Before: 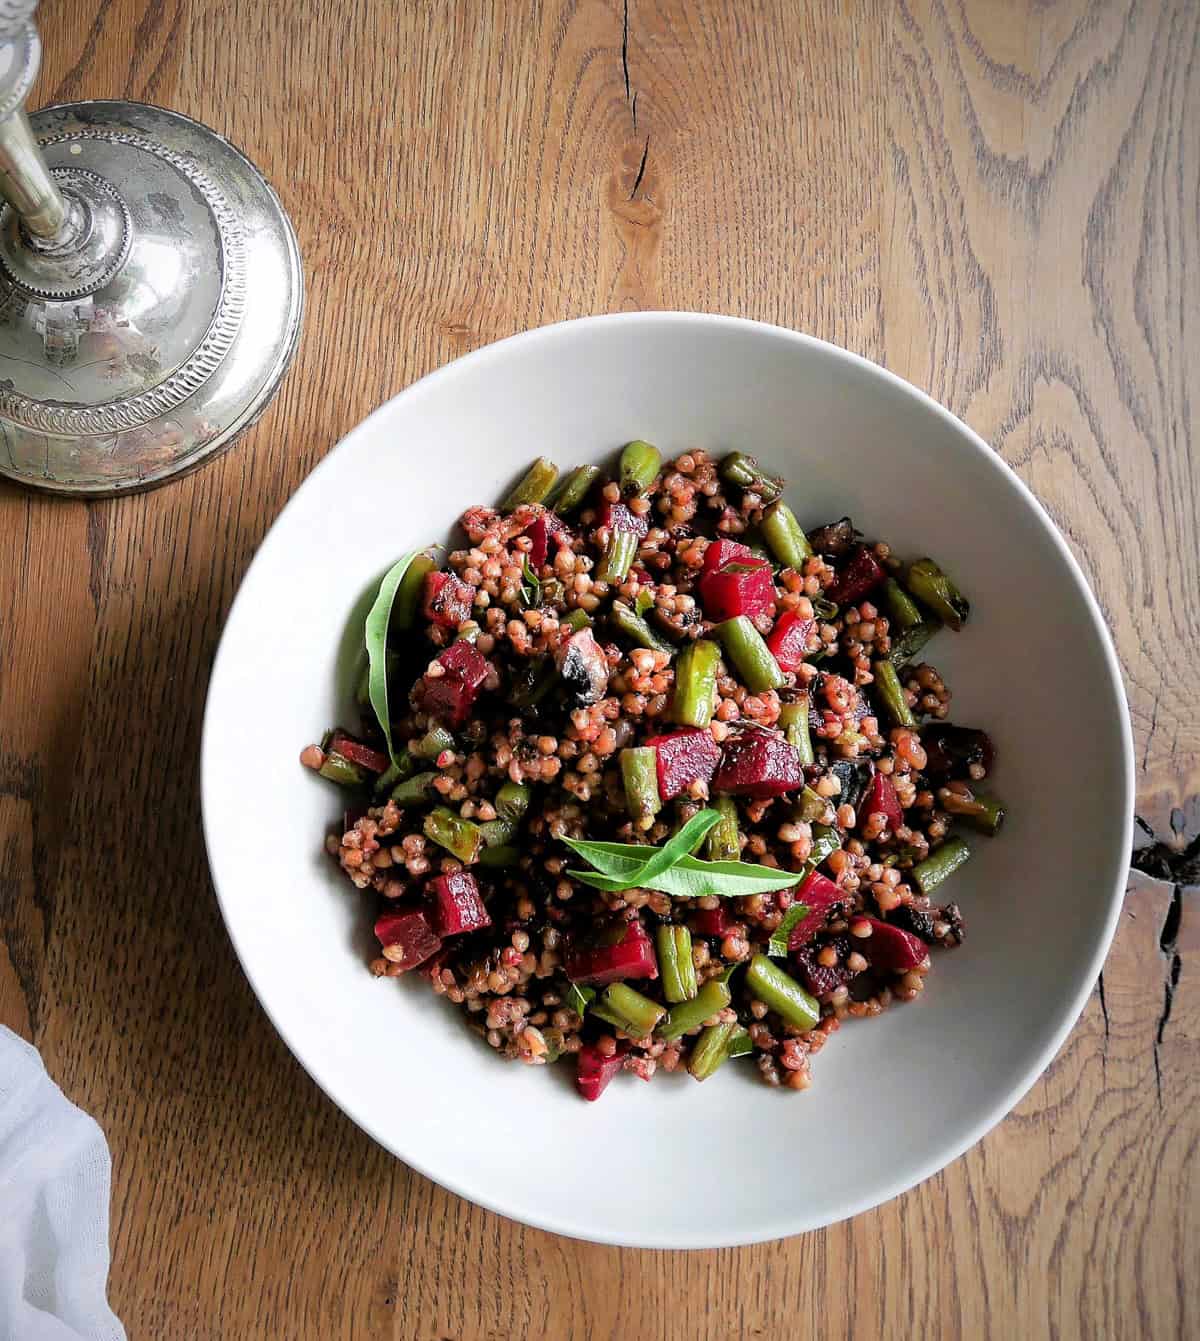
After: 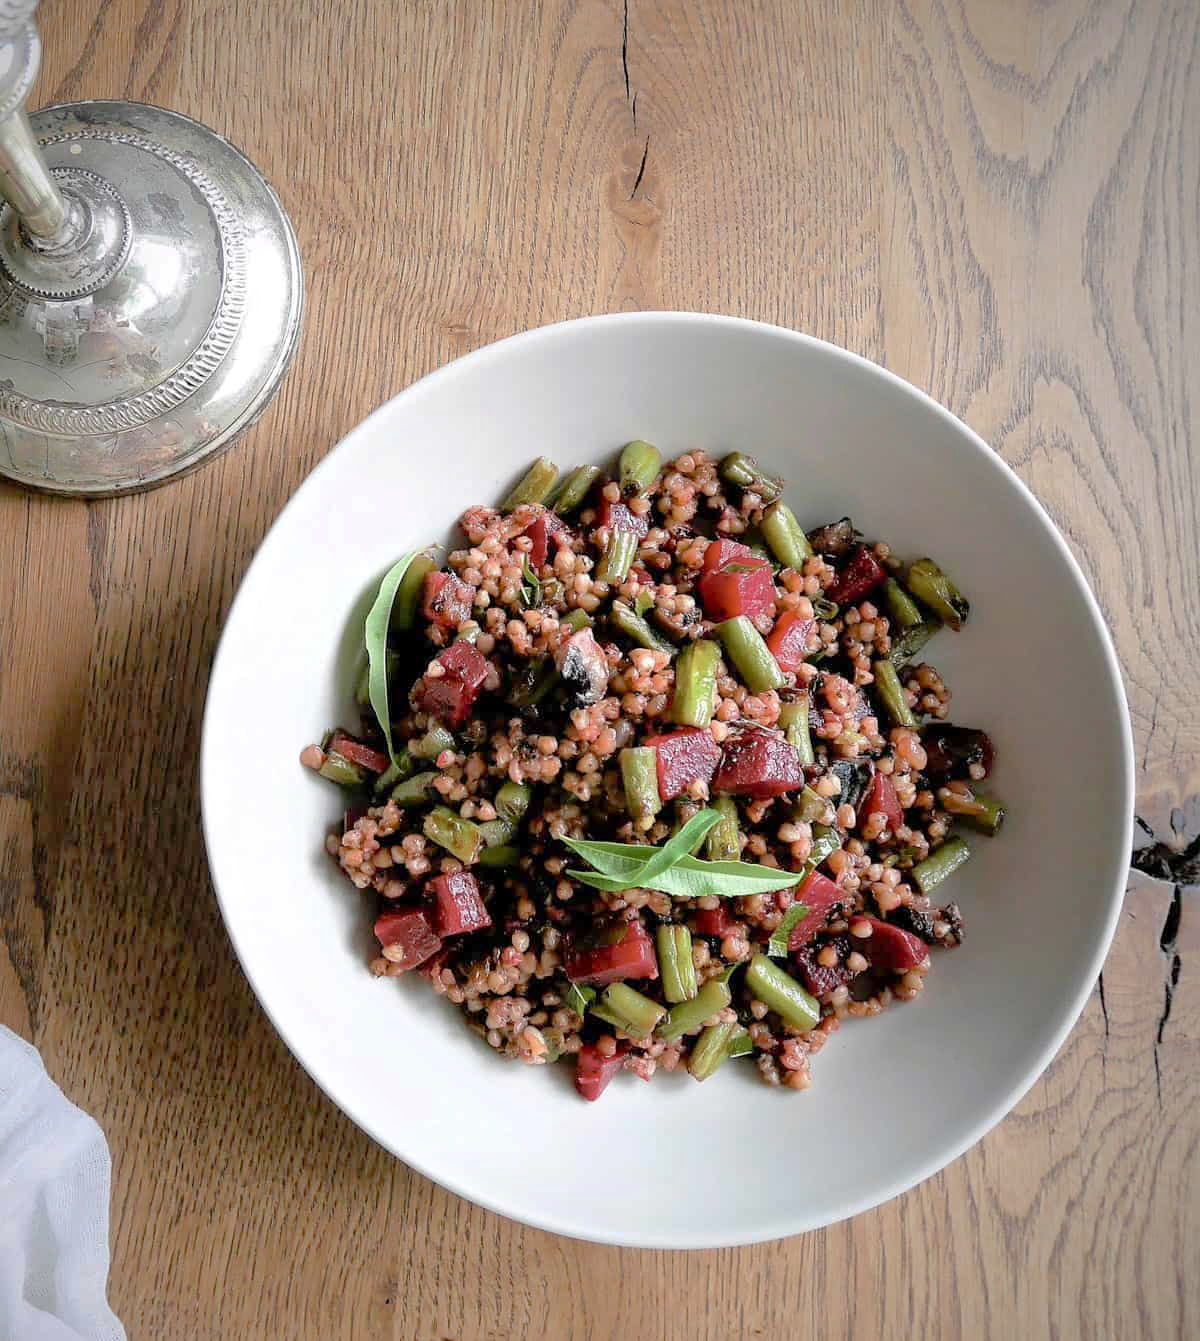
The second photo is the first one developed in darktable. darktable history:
tone equalizer: mask exposure compensation -0.493 EV
tone curve: curves: ch0 [(0, 0) (0.004, 0.008) (0.077, 0.156) (0.169, 0.29) (0.774, 0.774) (1, 1)], preserve colors none
